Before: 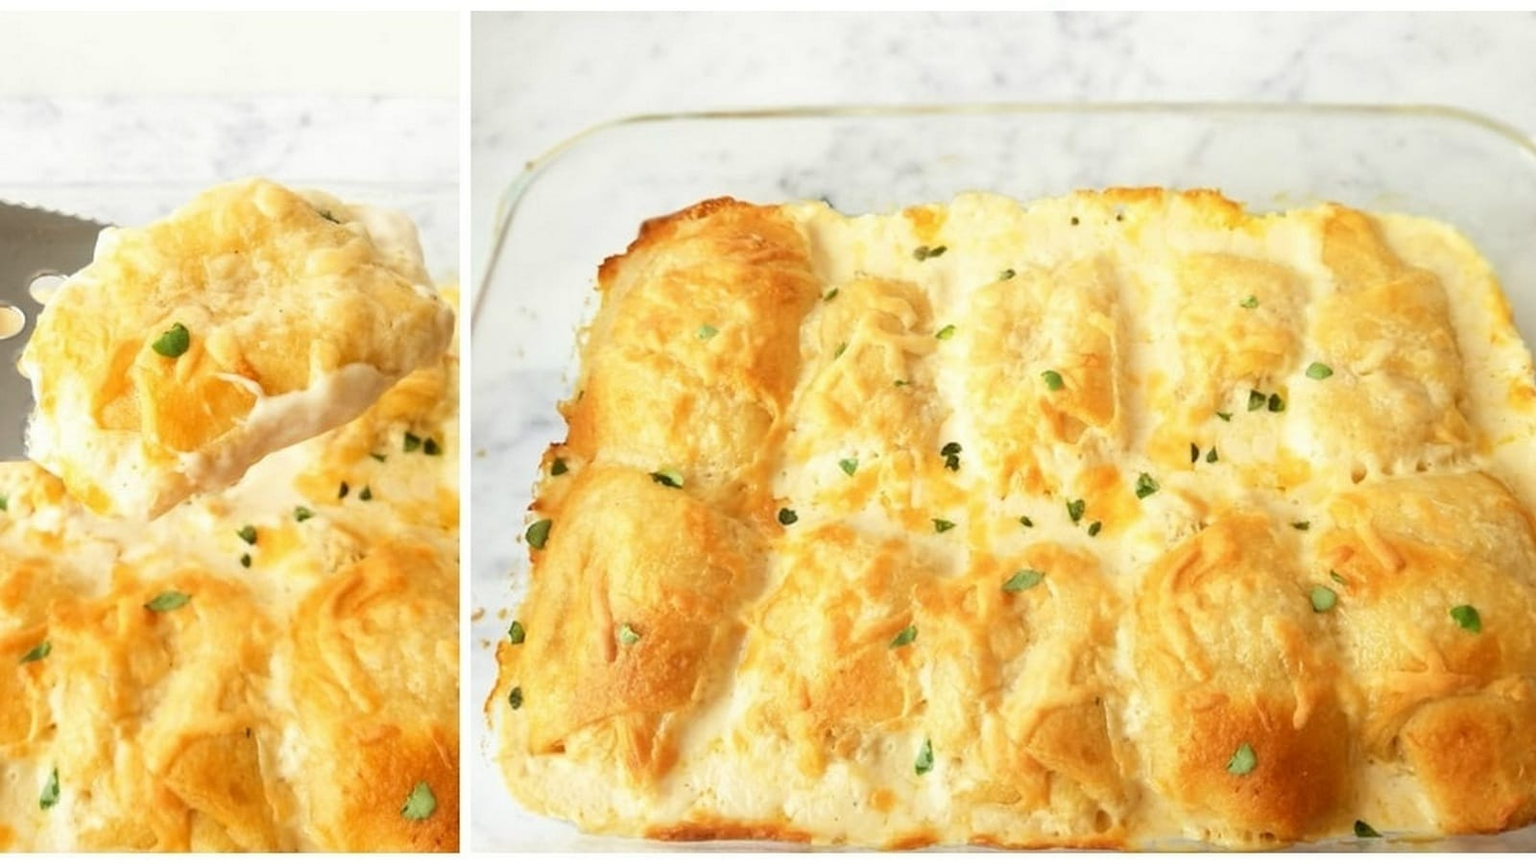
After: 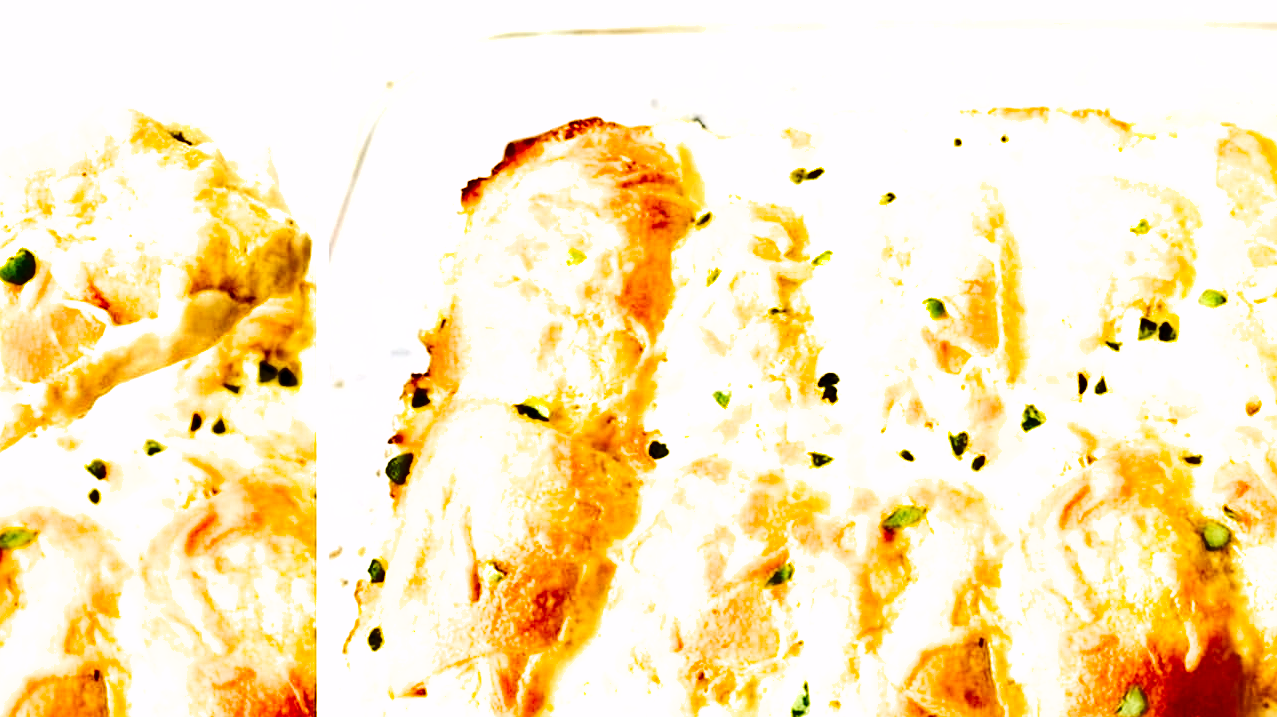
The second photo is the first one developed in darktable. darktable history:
exposure: exposure 0.086 EV, compensate exposure bias true, compensate highlight preservation false
shadows and highlights: shadows 52.64, soften with gaussian
levels: levels [0.073, 0.497, 0.972]
filmic rgb: black relative exposure -8.26 EV, white relative exposure 2.2 EV, target white luminance 99.86%, hardness 7.12, latitude 75.67%, contrast 1.318, highlights saturation mix -2.82%, shadows ↔ highlights balance 30.38%, color science v6 (2022)
tone curve: curves: ch0 [(0, 0) (0.055, 0.031) (0.282, 0.215) (0.729, 0.785) (1, 1)], preserve colors none
color correction: highlights a* 3.04, highlights b* -1.52, shadows a* -0.114, shadows b* 1.75, saturation 0.978
crop and rotate: left 10.133%, top 9.835%, right 10%, bottom 10.495%
contrast brightness saturation: contrast 0.185, saturation 0.301
